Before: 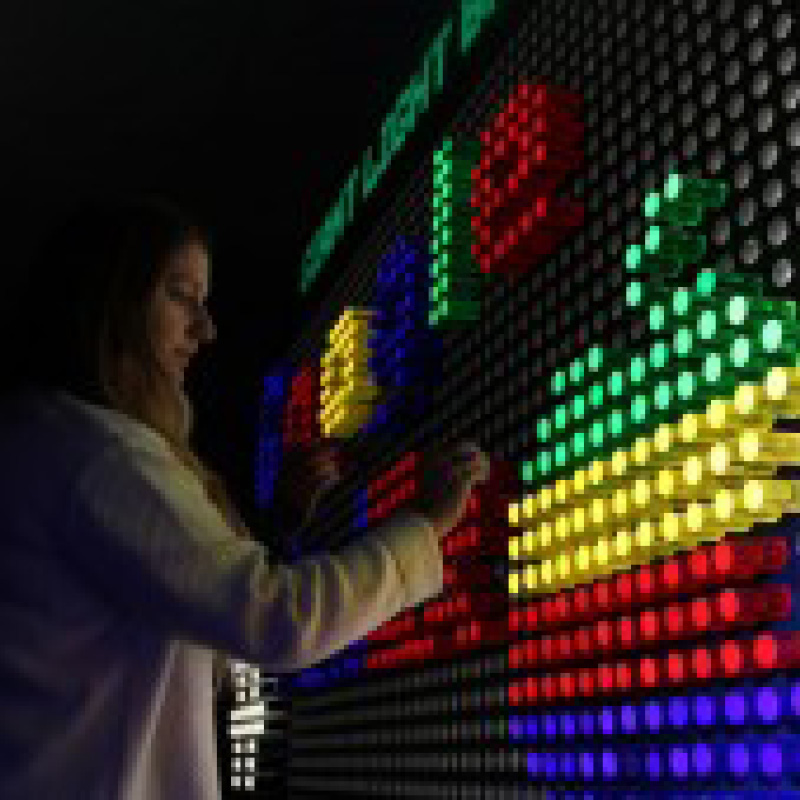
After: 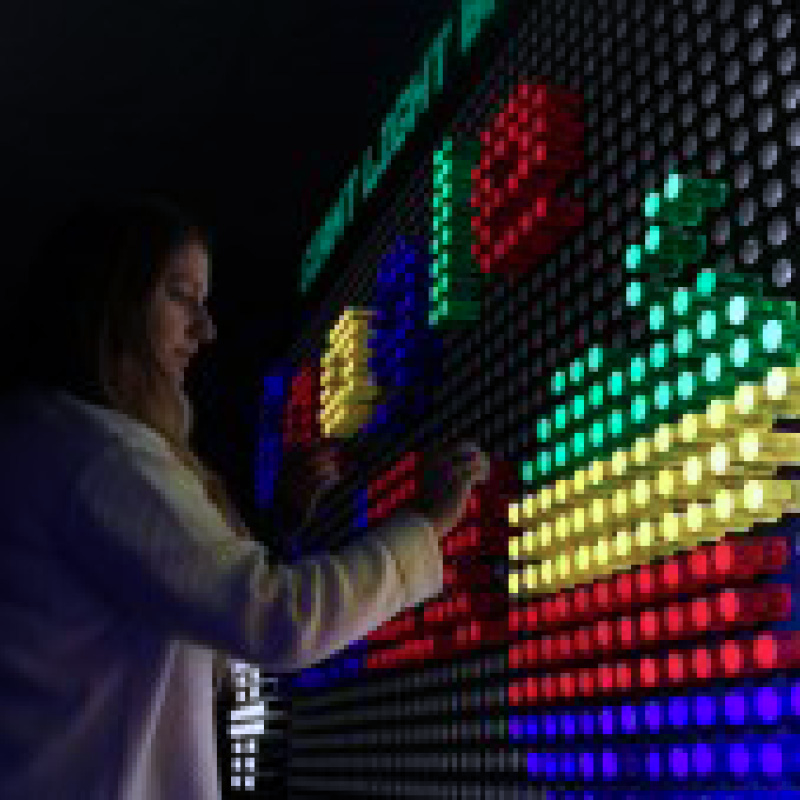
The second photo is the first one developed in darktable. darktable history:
color calibration: illuminant as shot in camera, x 0.379, y 0.397, temperature 4144.52 K
